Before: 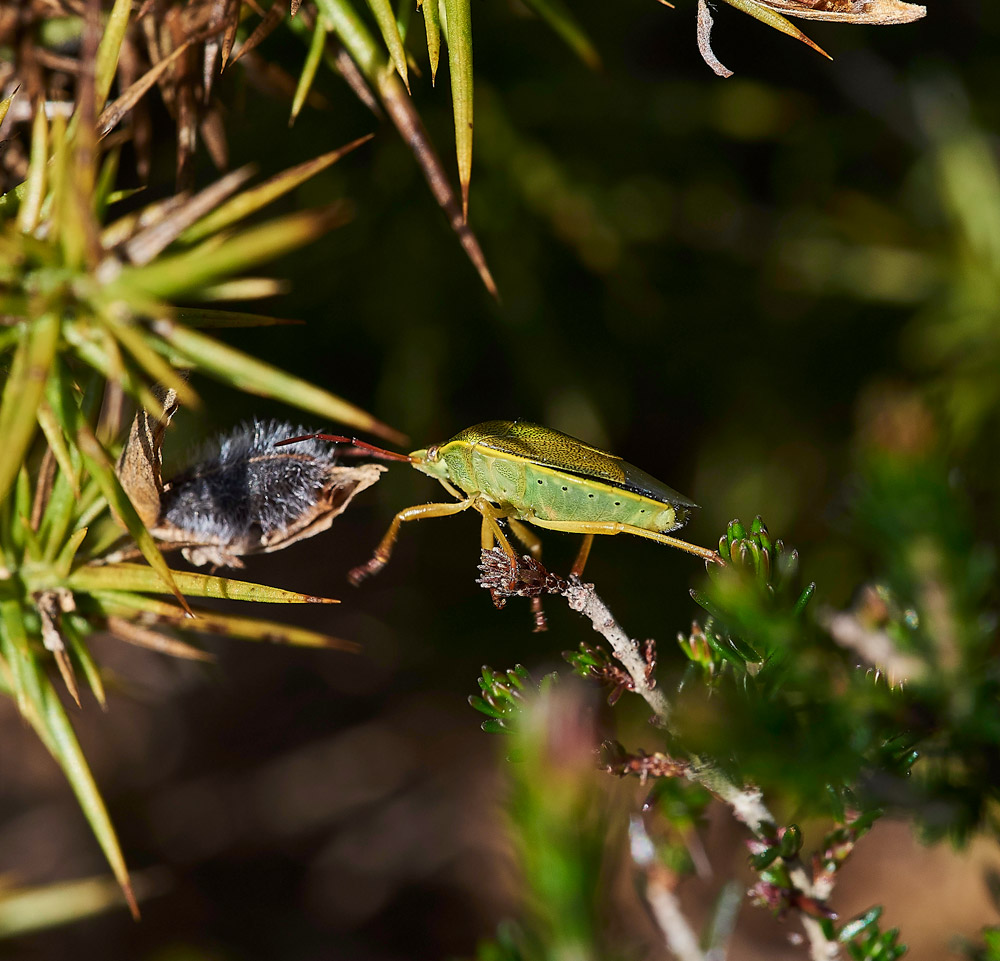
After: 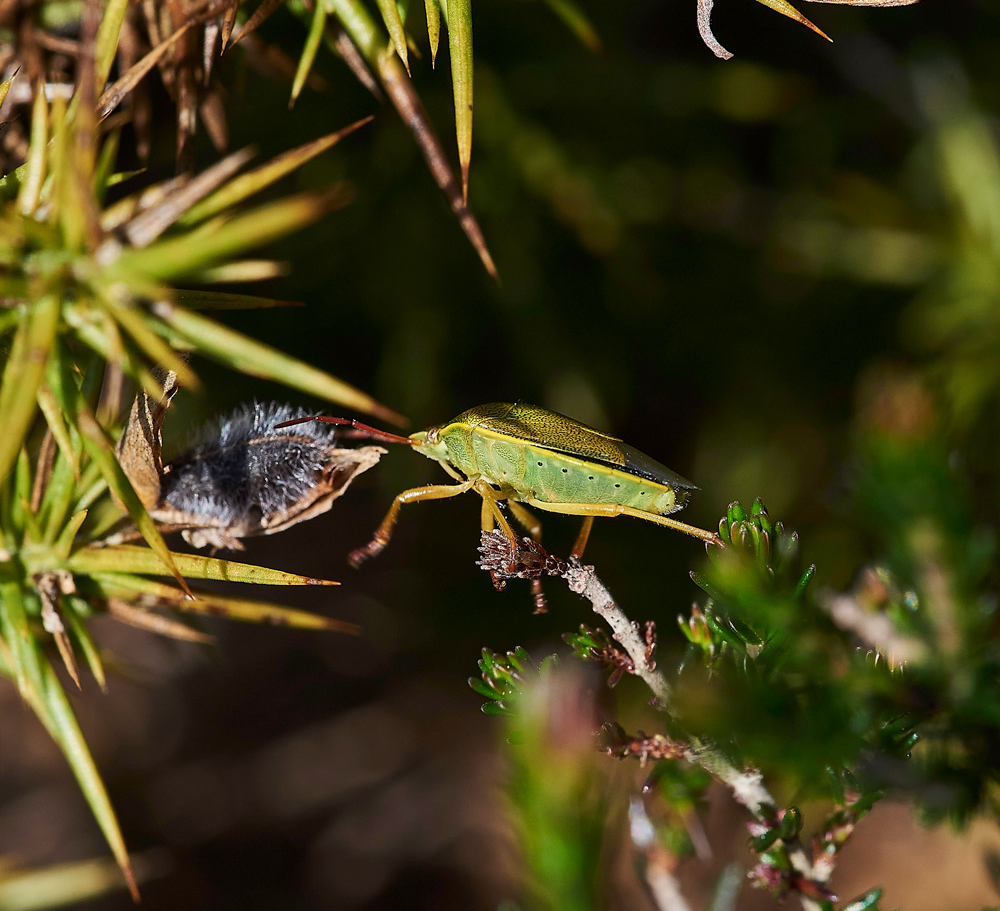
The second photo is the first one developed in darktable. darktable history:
crop and rotate: top 1.97%, bottom 3.205%
exposure: compensate highlight preservation false
